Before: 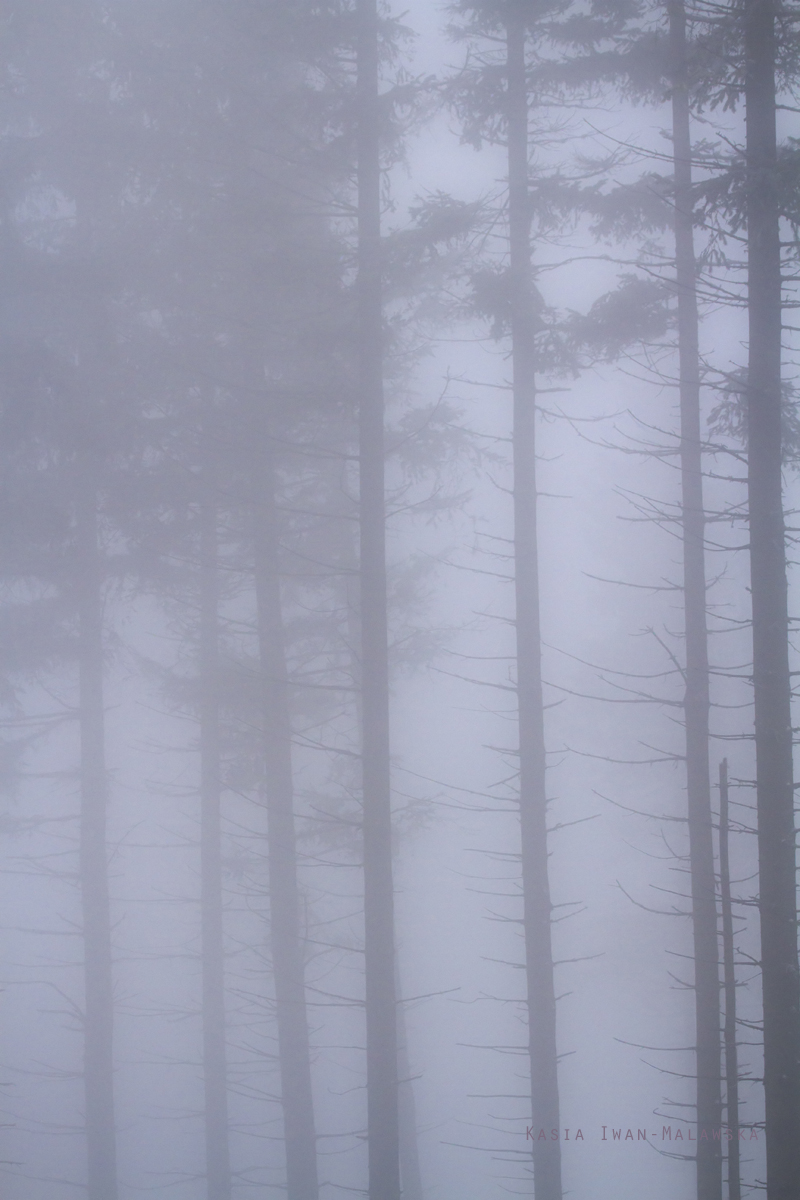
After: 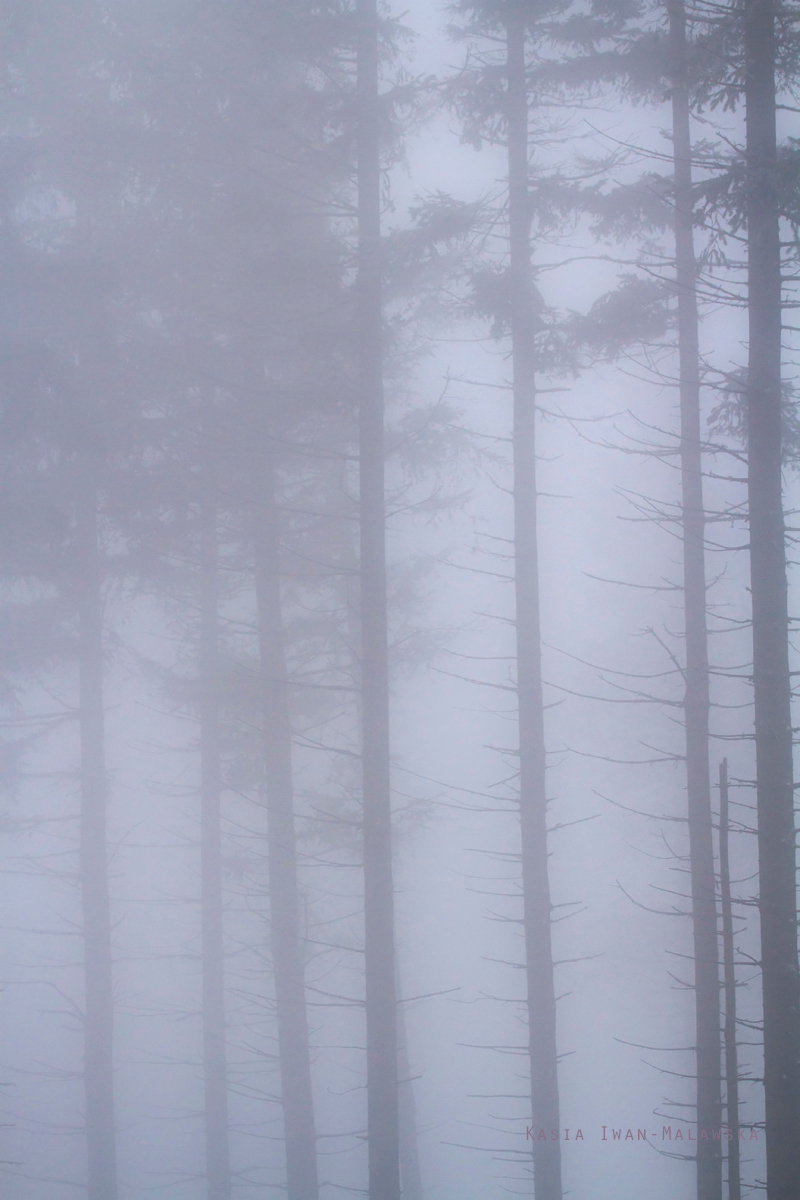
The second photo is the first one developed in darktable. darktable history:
base curve: curves: ch0 [(0, 0) (0.472, 0.508) (1, 1)], preserve colors none
tone equalizer: mask exposure compensation -0.495 EV
